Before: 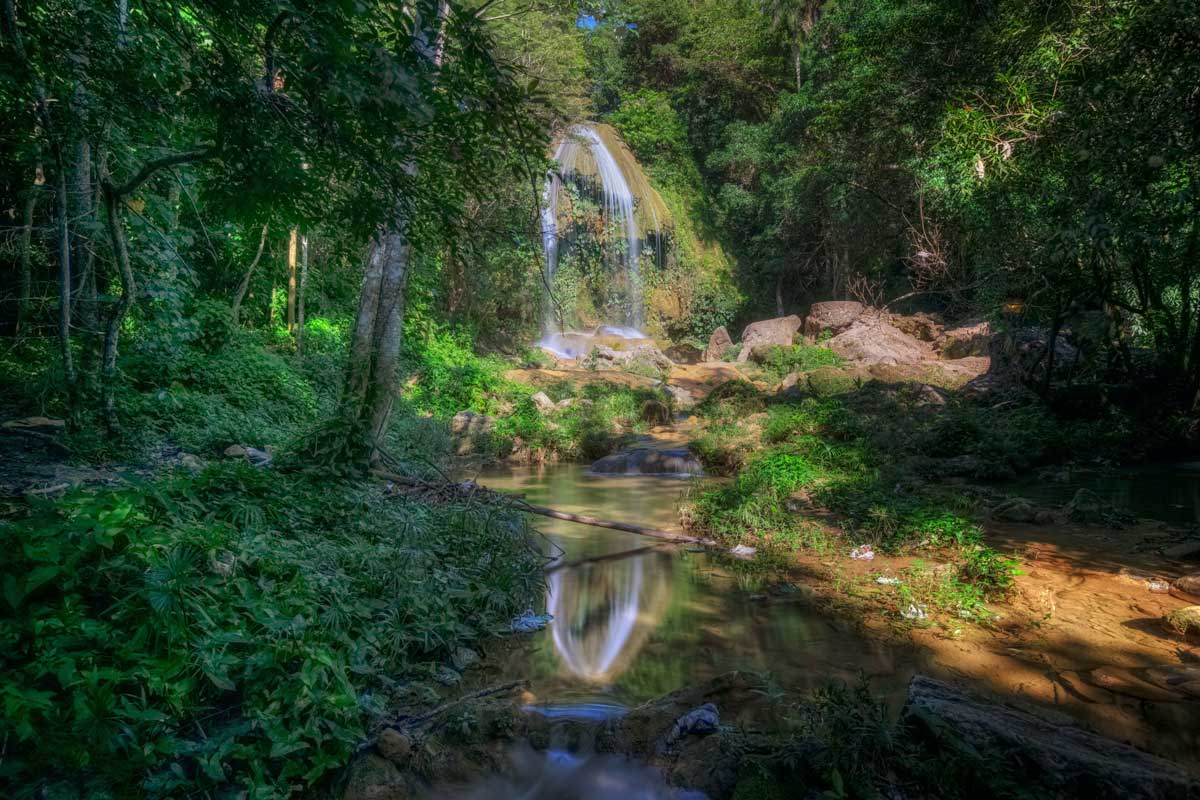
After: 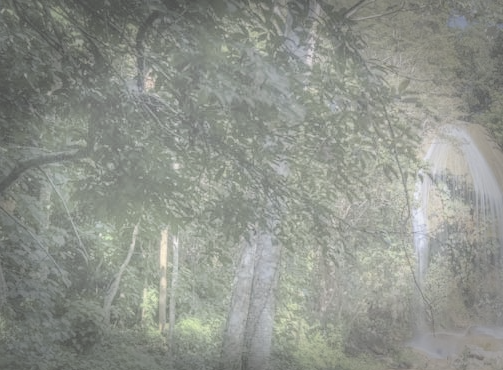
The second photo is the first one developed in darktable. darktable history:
crop and rotate: left 10.817%, top 0.062%, right 47.194%, bottom 53.626%
color contrast: green-magenta contrast 0.85, blue-yellow contrast 1.25, unbound 0
vignetting: fall-off start 66.7%, fall-off radius 39.74%, brightness -0.576, saturation -0.258, automatic ratio true, width/height ratio 0.671, dithering 16-bit output
contrast brightness saturation: contrast -0.32, brightness 0.75, saturation -0.78
exposure: exposure 0.6 EV, compensate highlight preservation false
